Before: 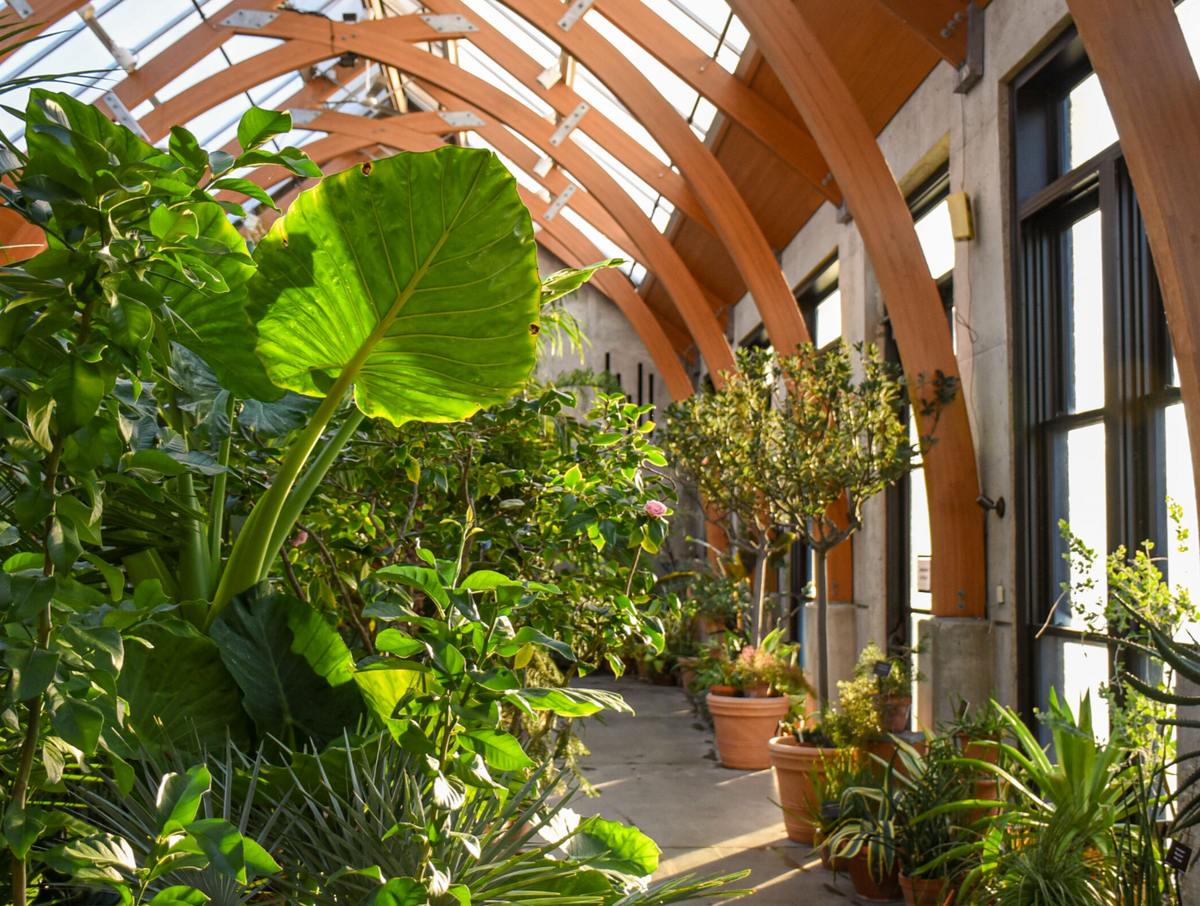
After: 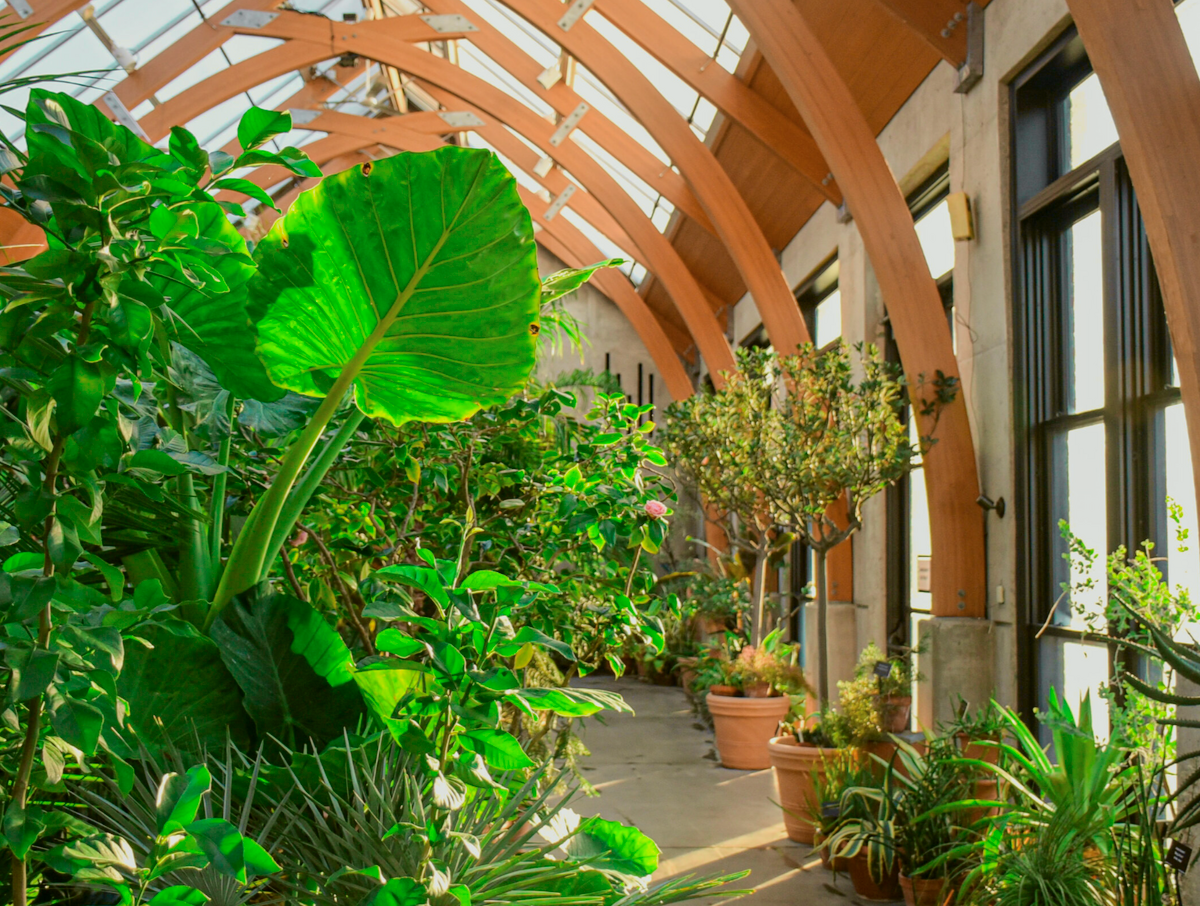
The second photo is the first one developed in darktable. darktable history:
tone curve: curves: ch0 [(0, 0) (0.402, 0.473) (0.673, 0.68) (0.899, 0.832) (0.999, 0.903)]; ch1 [(0, 0) (0.379, 0.262) (0.464, 0.425) (0.498, 0.49) (0.507, 0.5) (0.53, 0.532) (0.582, 0.583) (0.68, 0.672) (0.791, 0.748) (1, 0.896)]; ch2 [(0, 0) (0.199, 0.414) (0.438, 0.49) (0.496, 0.501) (0.515, 0.546) (0.577, 0.605) (0.632, 0.649) (0.717, 0.727) (0.845, 0.855) (0.998, 0.977)], color space Lab, independent channels, preserve colors none
